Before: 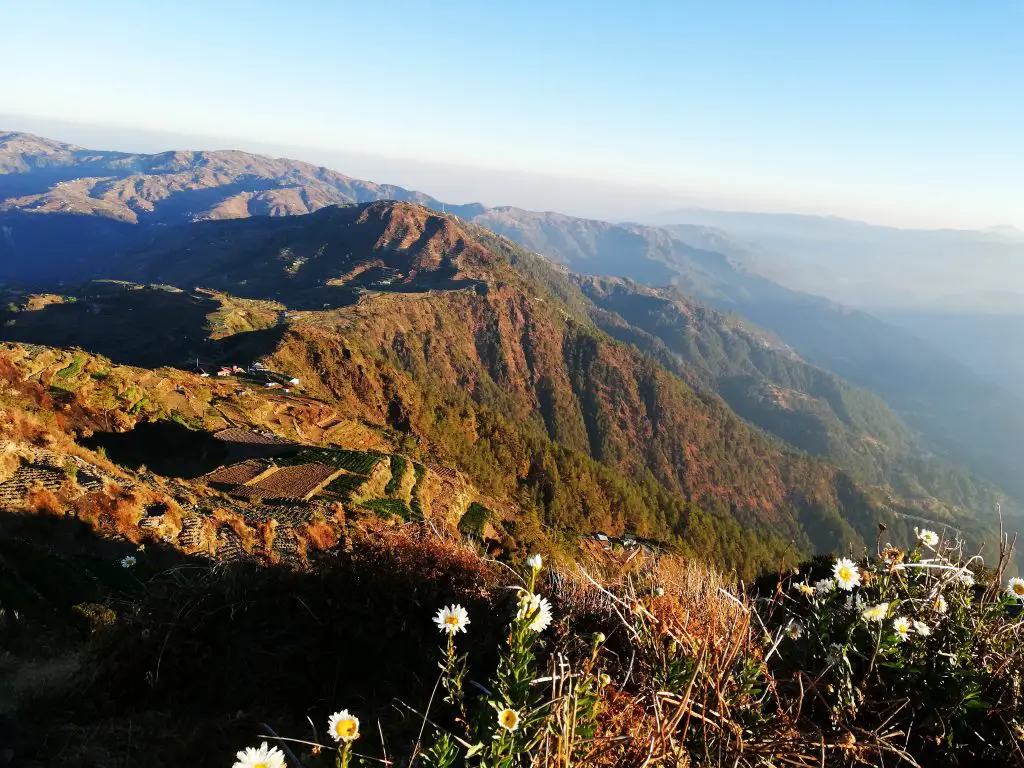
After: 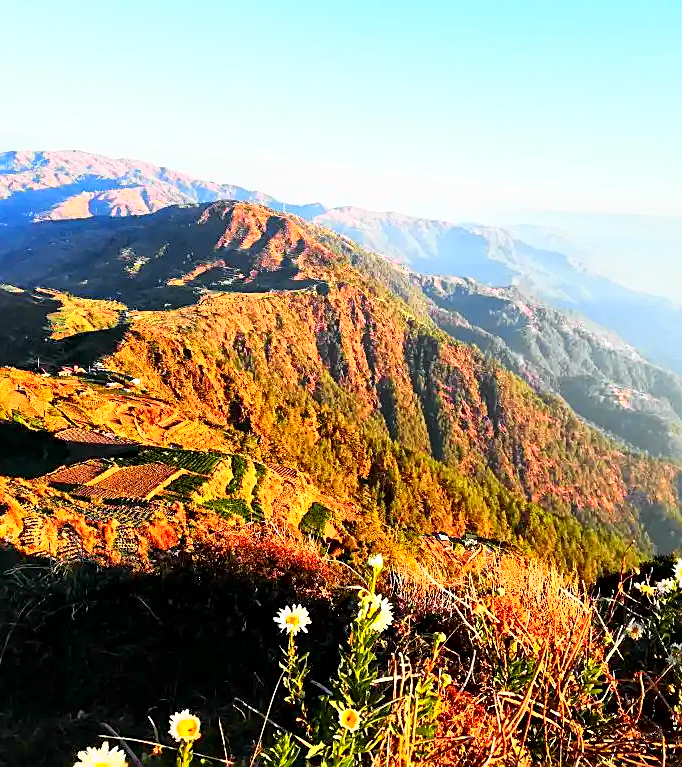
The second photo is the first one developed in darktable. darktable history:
exposure: exposure 0.127 EV, compensate highlight preservation false
local contrast: mode bilateral grid, contrast 20, coarseness 50, detail 179%, midtone range 0.2
contrast brightness saturation: contrast 0.244, brightness 0.262, saturation 0.383
shadows and highlights: shadows 42.96, highlights 7.44
tone curve: curves: ch0 [(0, 0) (0.062, 0.023) (0.168, 0.142) (0.359, 0.44) (0.469, 0.544) (0.634, 0.722) (0.839, 0.909) (0.998, 0.978)]; ch1 [(0, 0) (0.437, 0.453) (0.472, 0.47) (0.502, 0.504) (0.527, 0.546) (0.568, 0.619) (0.608, 0.665) (0.669, 0.748) (0.859, 0.899) (1, 1)]; ch2 [(0, 0) (0.33, 0.301) (0.421, 0.443) (0.473, 0.498) (0.509, 0.5) (0.535, 0.564) (0.575, 0.625) (0.608, 0.676) (1, 1)], color space Lab, independent channels, preserve colors none
sharpen: on, module defaults
crop and rotate: left 15.592%, right 17.725%
